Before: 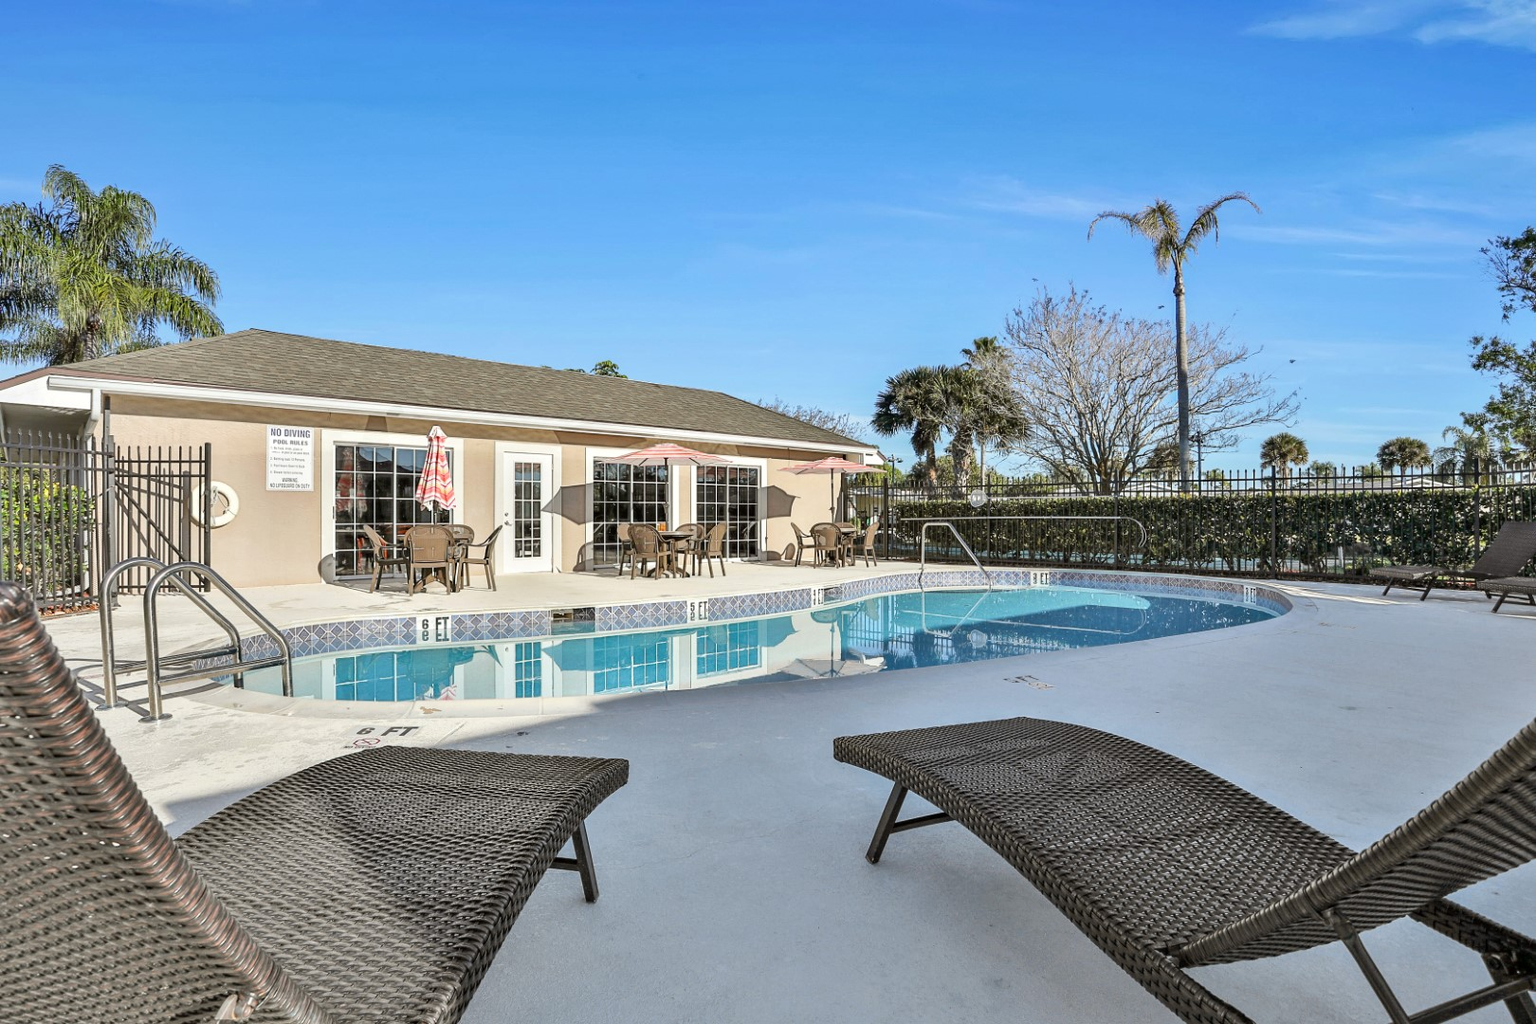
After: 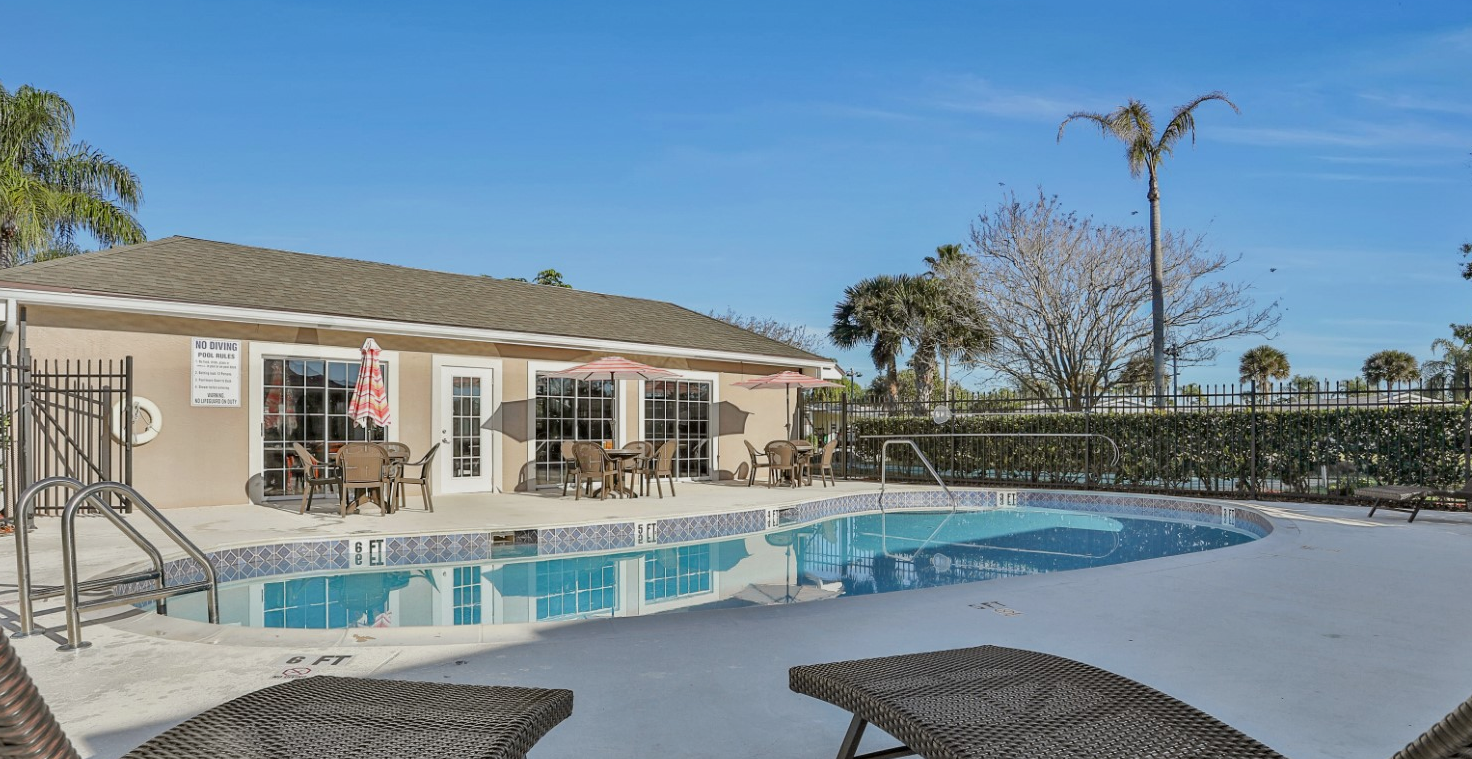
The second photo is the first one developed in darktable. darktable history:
tone equalizer: -8 EV 0.25 EV, -7 EV 0.417 EV, -6 EV 0.417 EV, -5 EV 0.25 EV, -3 EV -0.25 EV, -2 EV -0.417 EV, -1 EV -0.417 EV, +0 EV -0.25 EV, edges refinement/feathering 500, mask exposure compensation -1.57 EV, preserve details guided filter
crop: left 5.596%, top 10.314%, right 3.534%, bottom 19.395%
